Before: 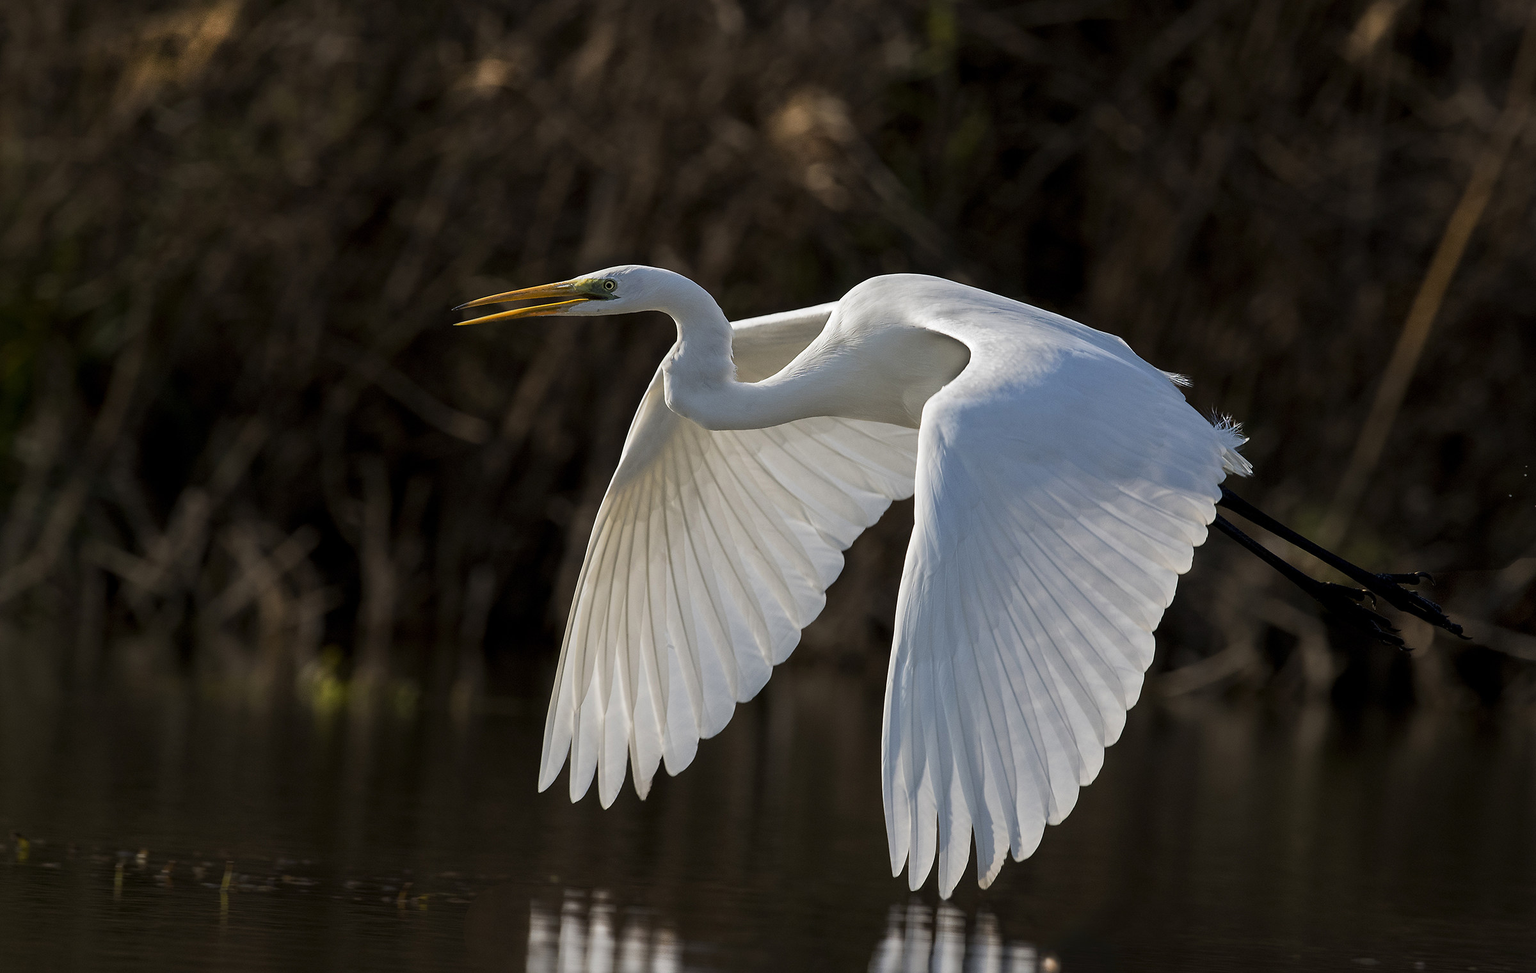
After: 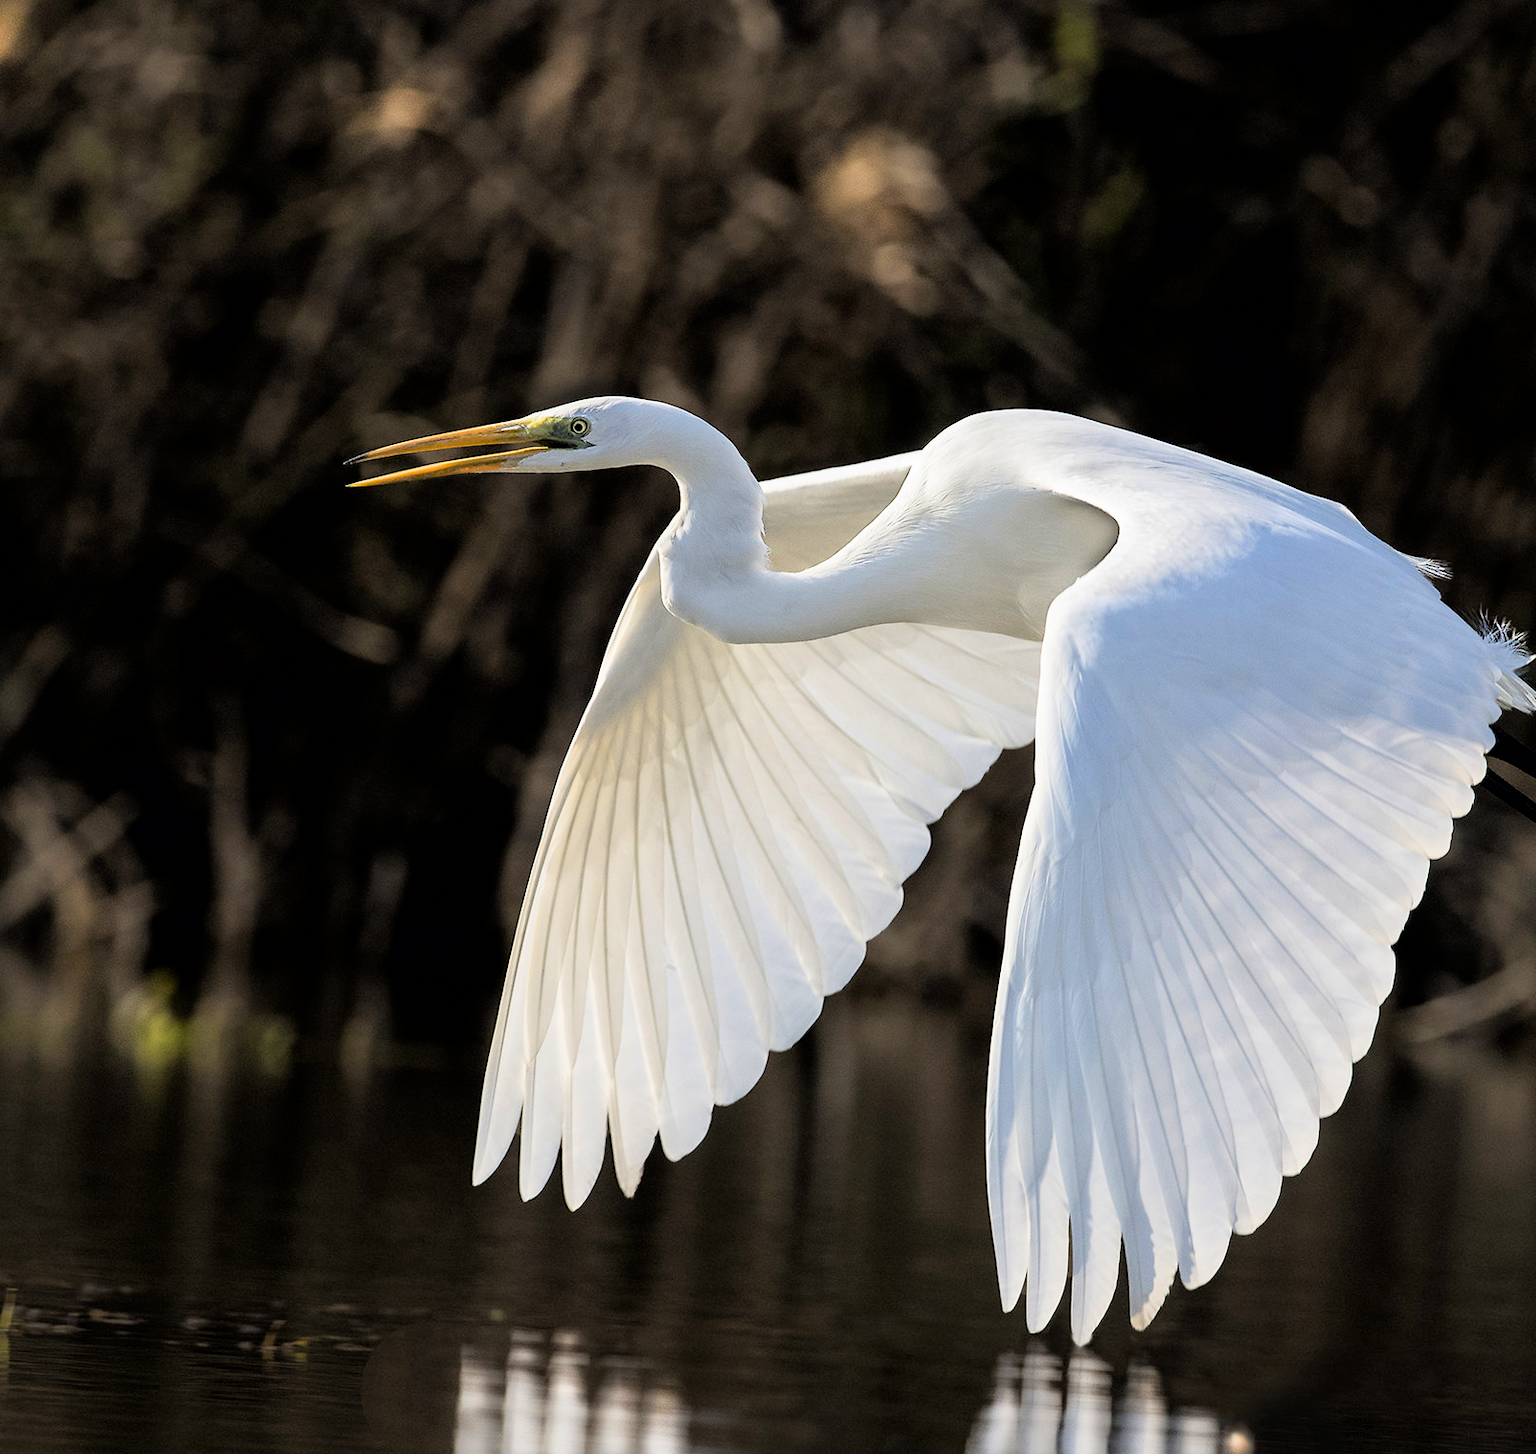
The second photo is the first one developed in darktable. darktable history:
exposure: exposure 0.661 EV, compensate exposure bias true, compensate highlight preservation false
crop and rotate: left 14.493%, right 18.629%
filmic rgb: black relative exposure -4.87 EV, white relative exposure 4.06 EV, hardness 2.8, color science v6 (2022)
